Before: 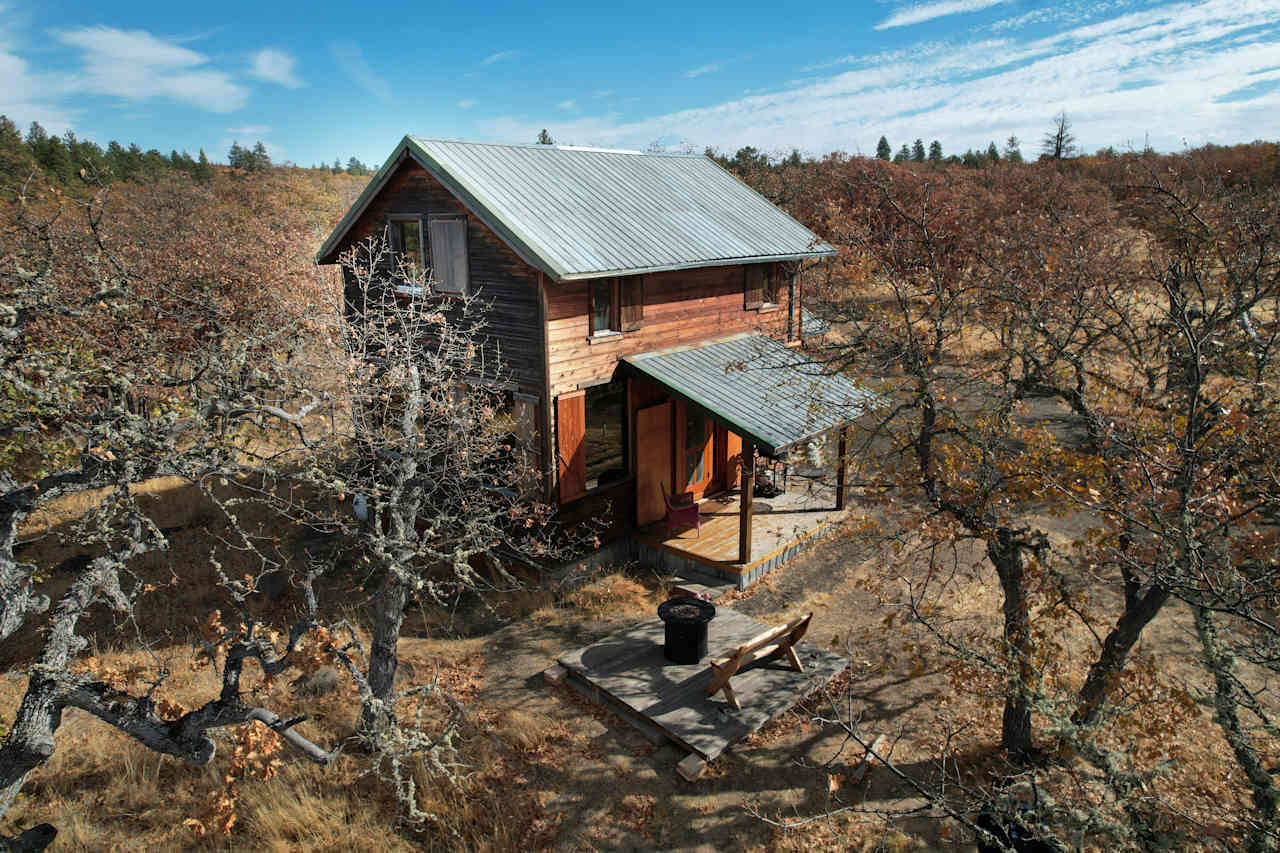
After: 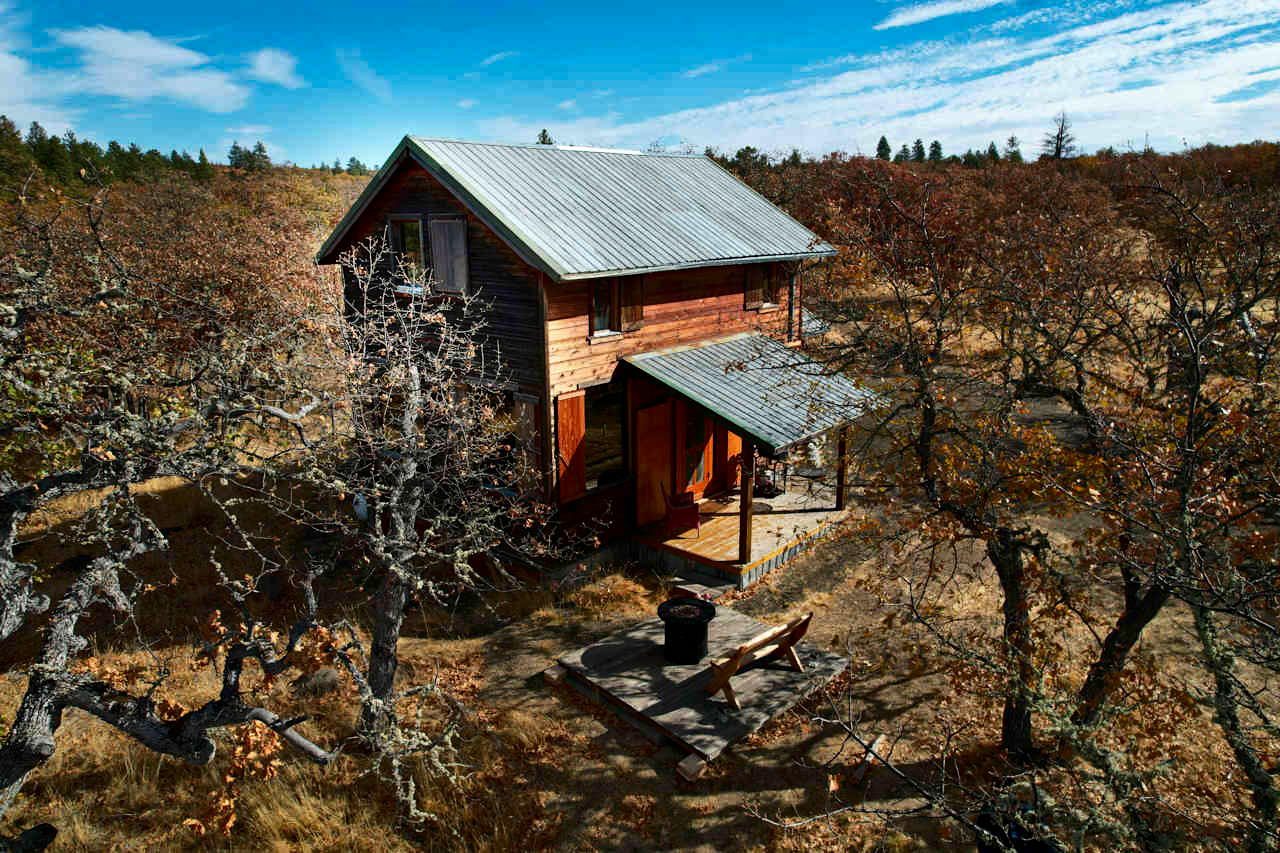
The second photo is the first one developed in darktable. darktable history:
contrast brightness saturation: contrast 0.191, brightness -0.107, saturation 0.206
haze removal: compatibility mode true, adaptive false
